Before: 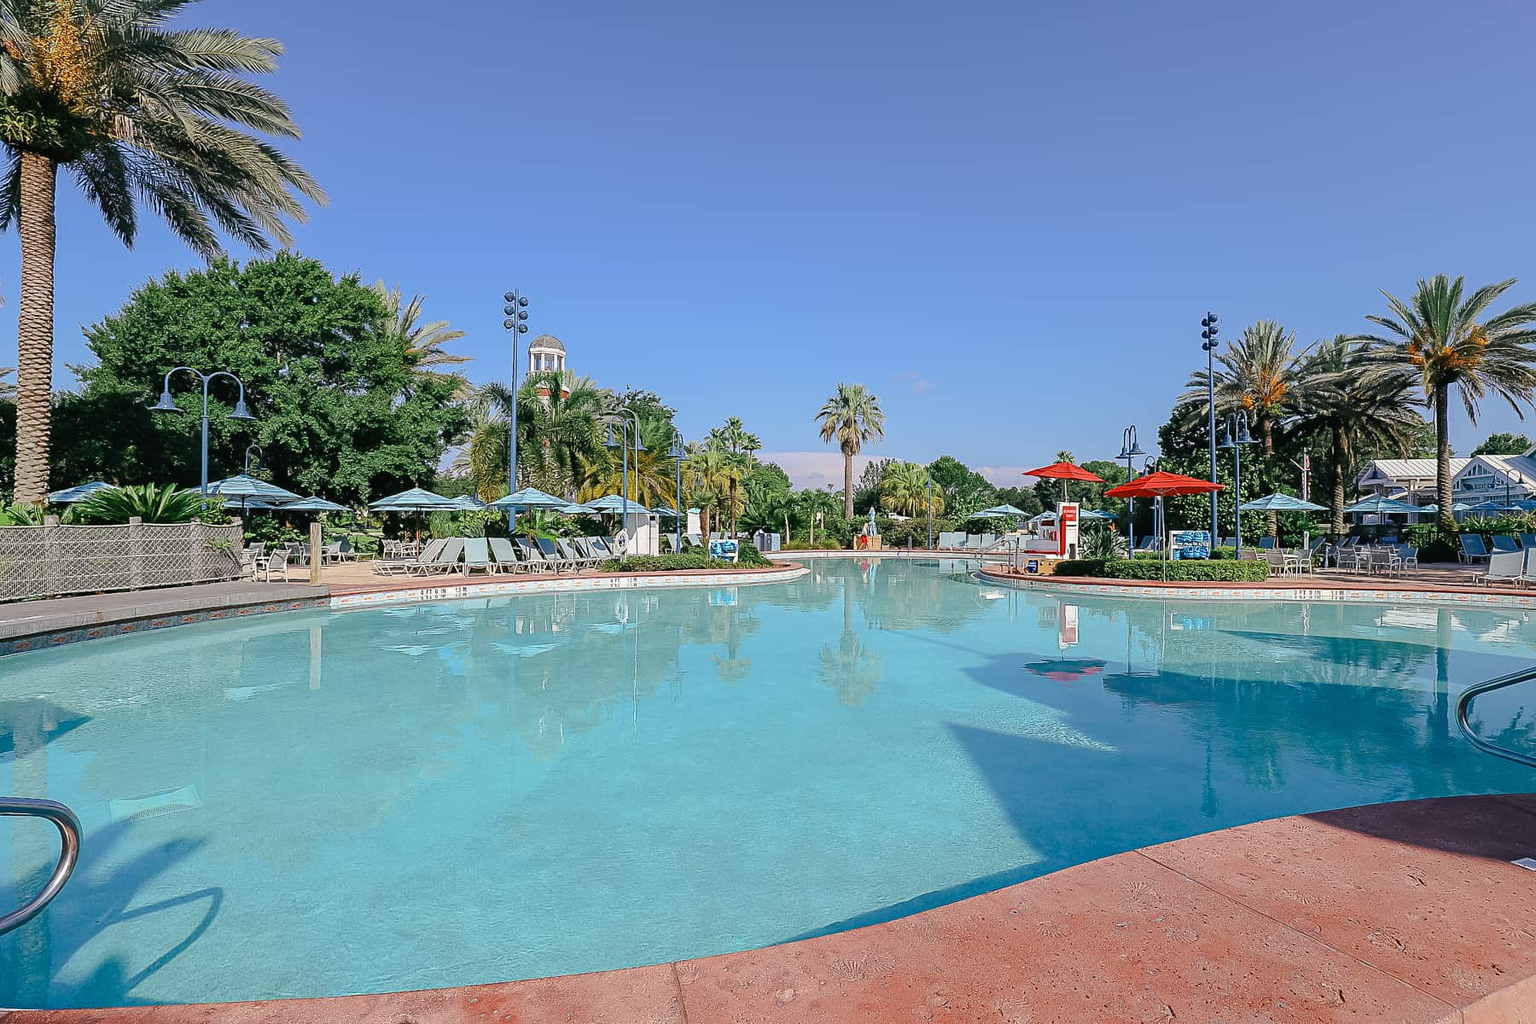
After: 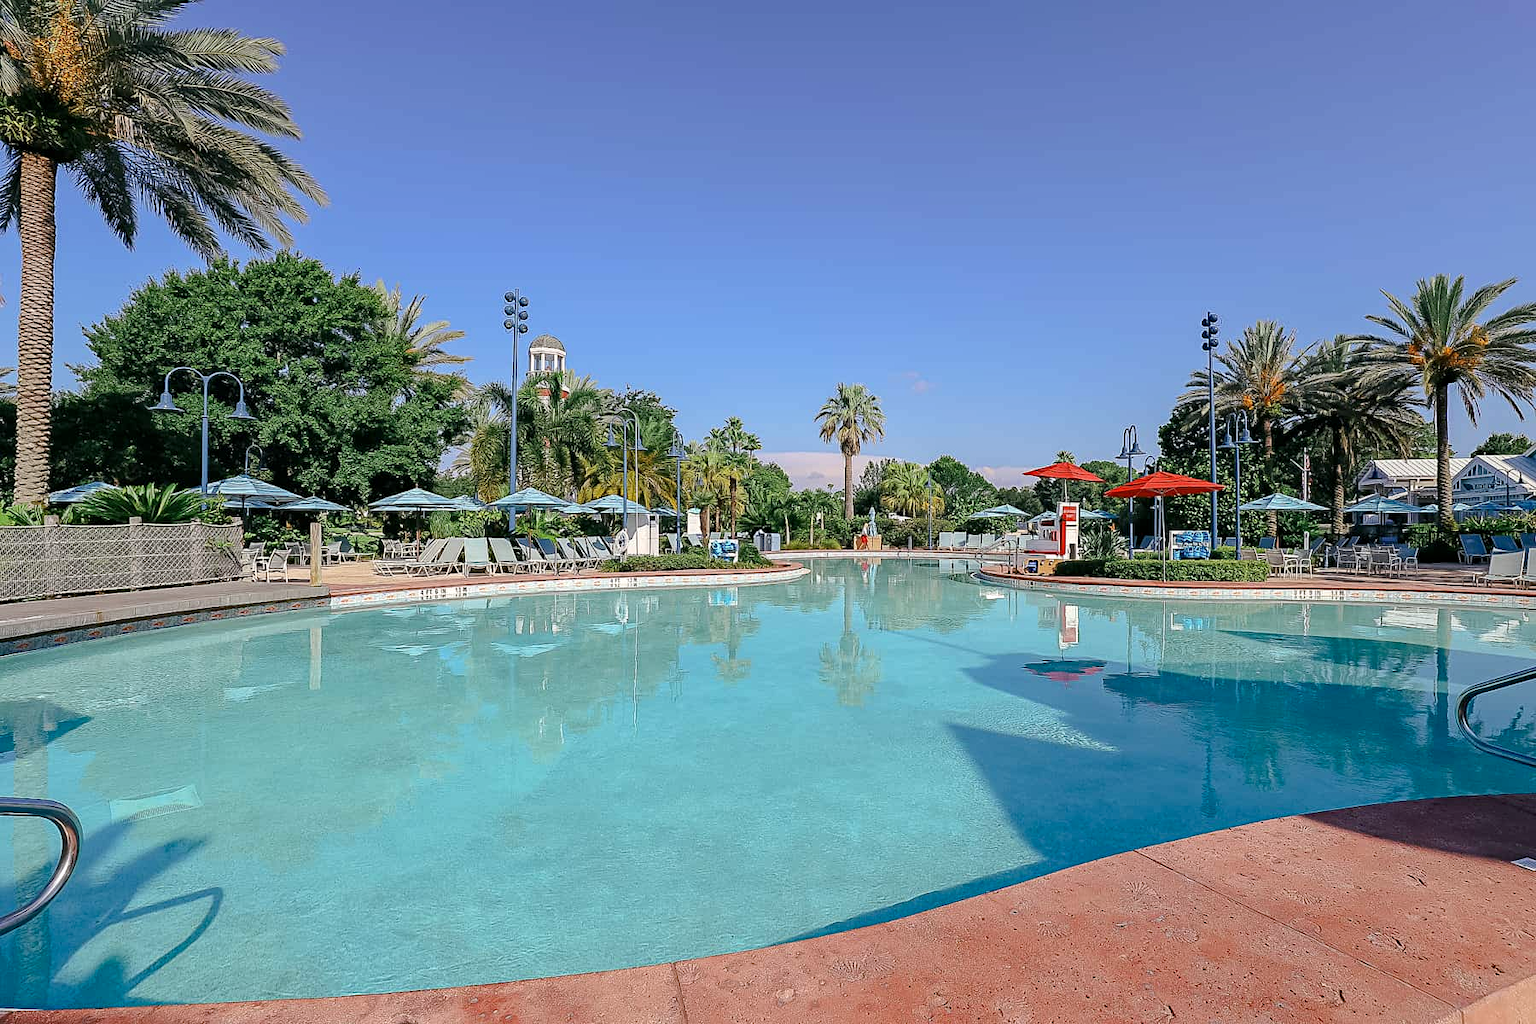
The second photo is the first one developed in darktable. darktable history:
haze removal: compatibility mode true, adaptive false
local contrast: highlights 100%, shadows 102%, detail 119%, midtone range 0.2
